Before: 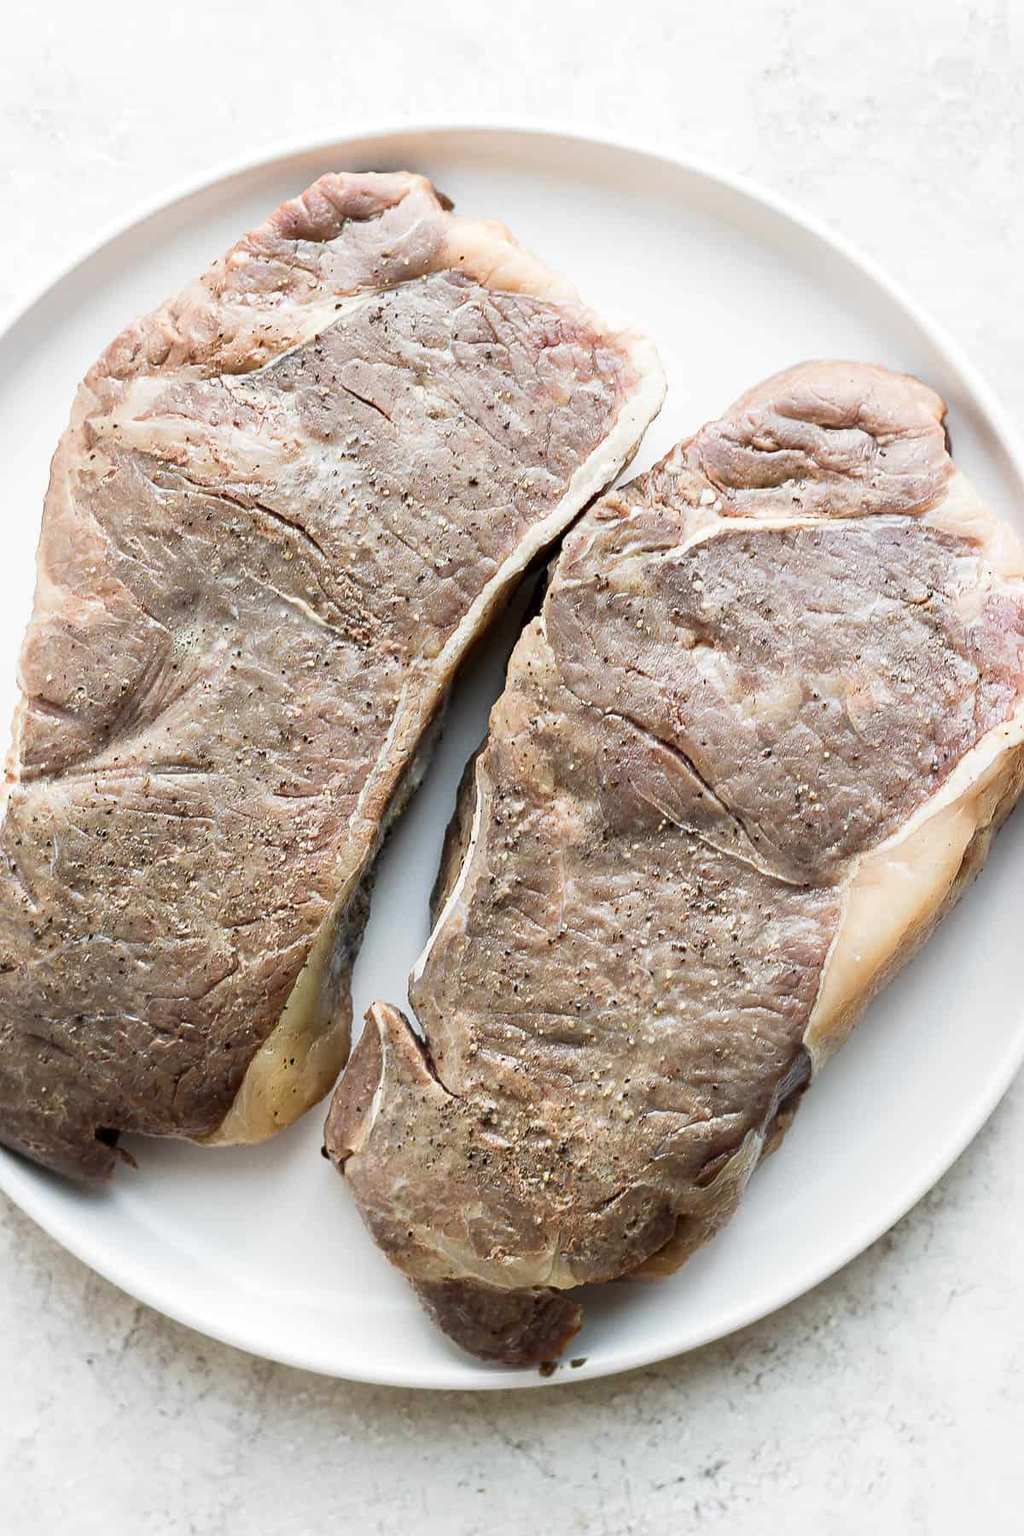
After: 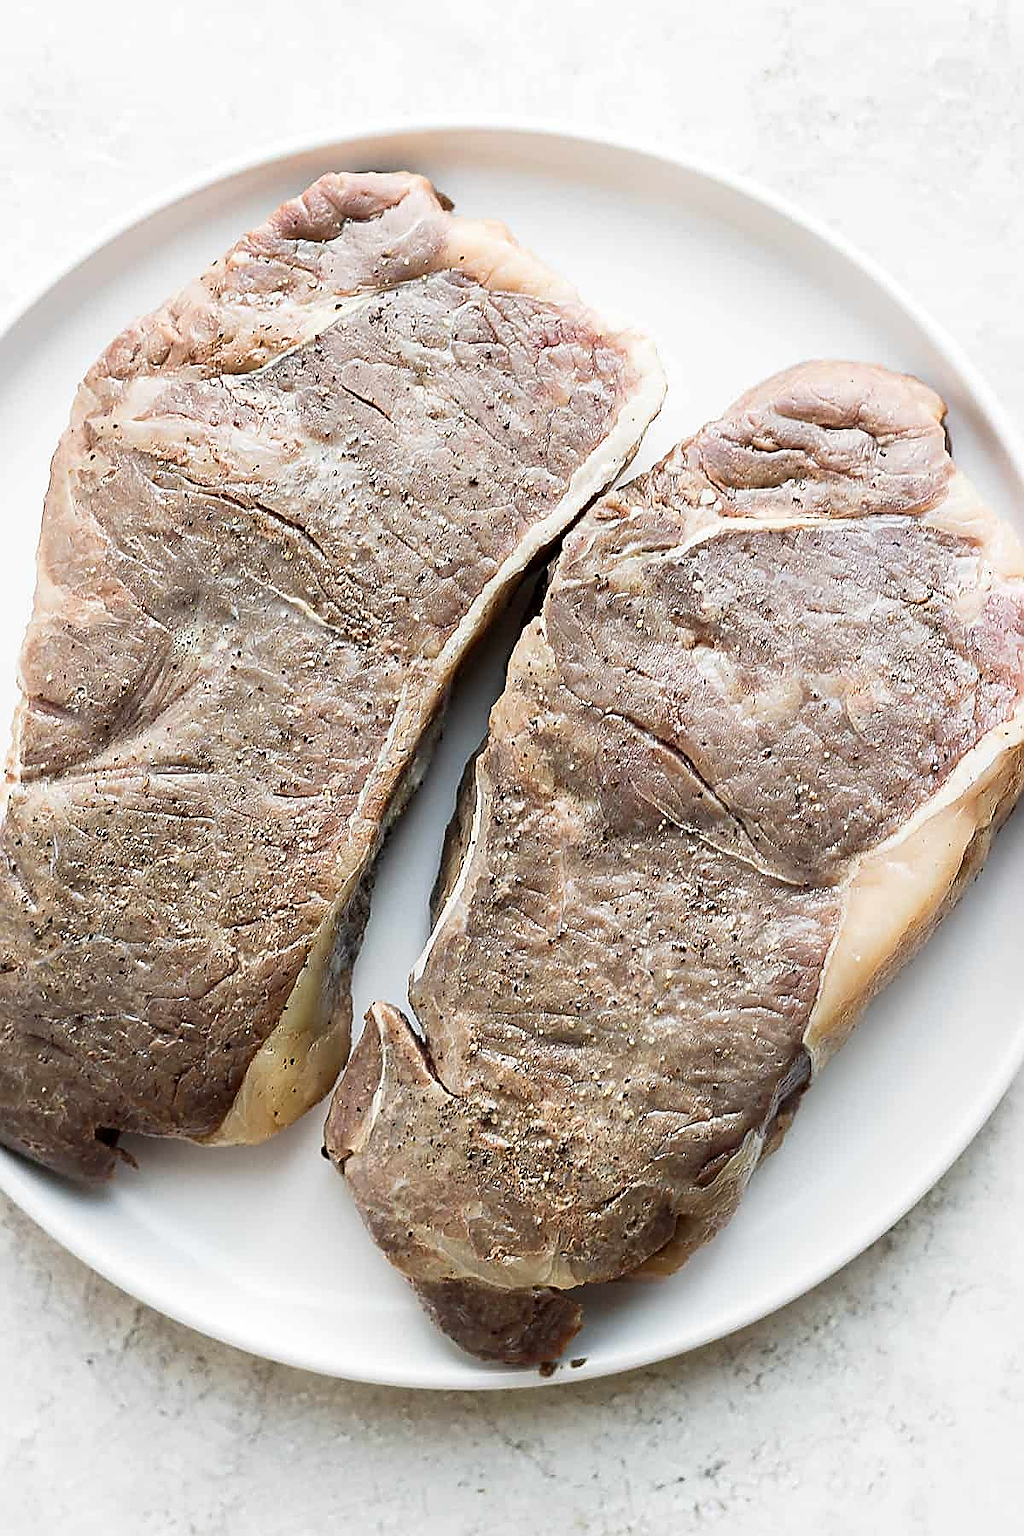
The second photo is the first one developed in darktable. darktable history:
sharpen: radius 1.376, amount 1.236, threshold 0.682
